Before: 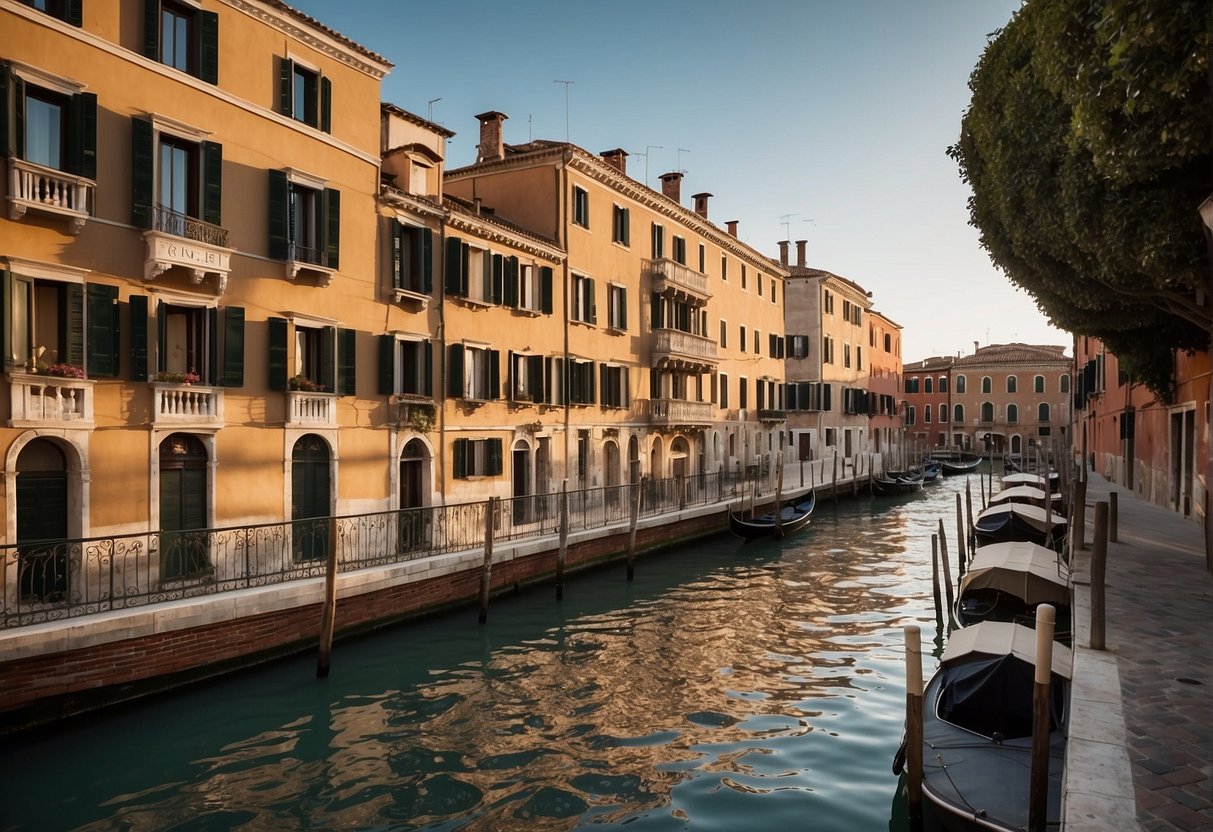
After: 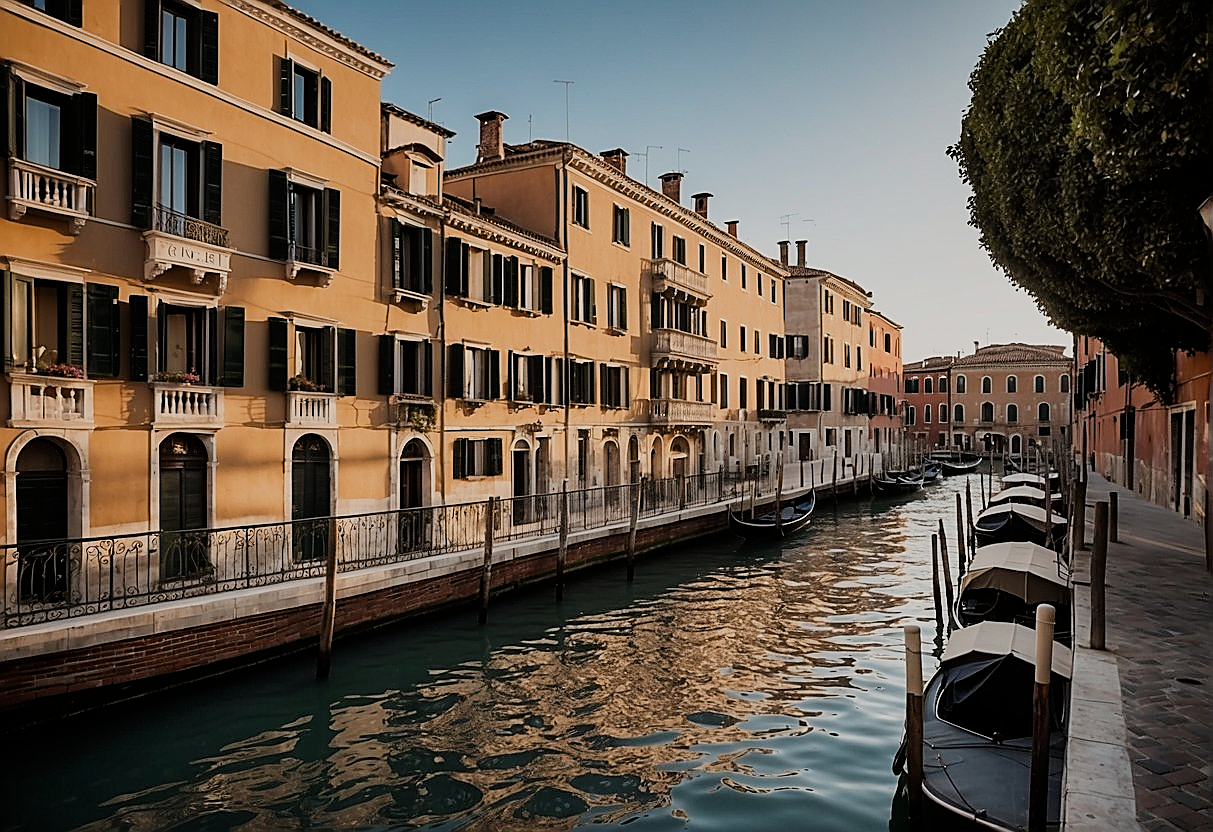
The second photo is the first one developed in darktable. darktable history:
sharpen: radius 1.645, amount 1.284
filmic rgb: black relative exposure -7.65 EV, white relative exposure 4.56 EV, threshold 3.02 EV, hardness 3.61, enable highlight reconstruction true
